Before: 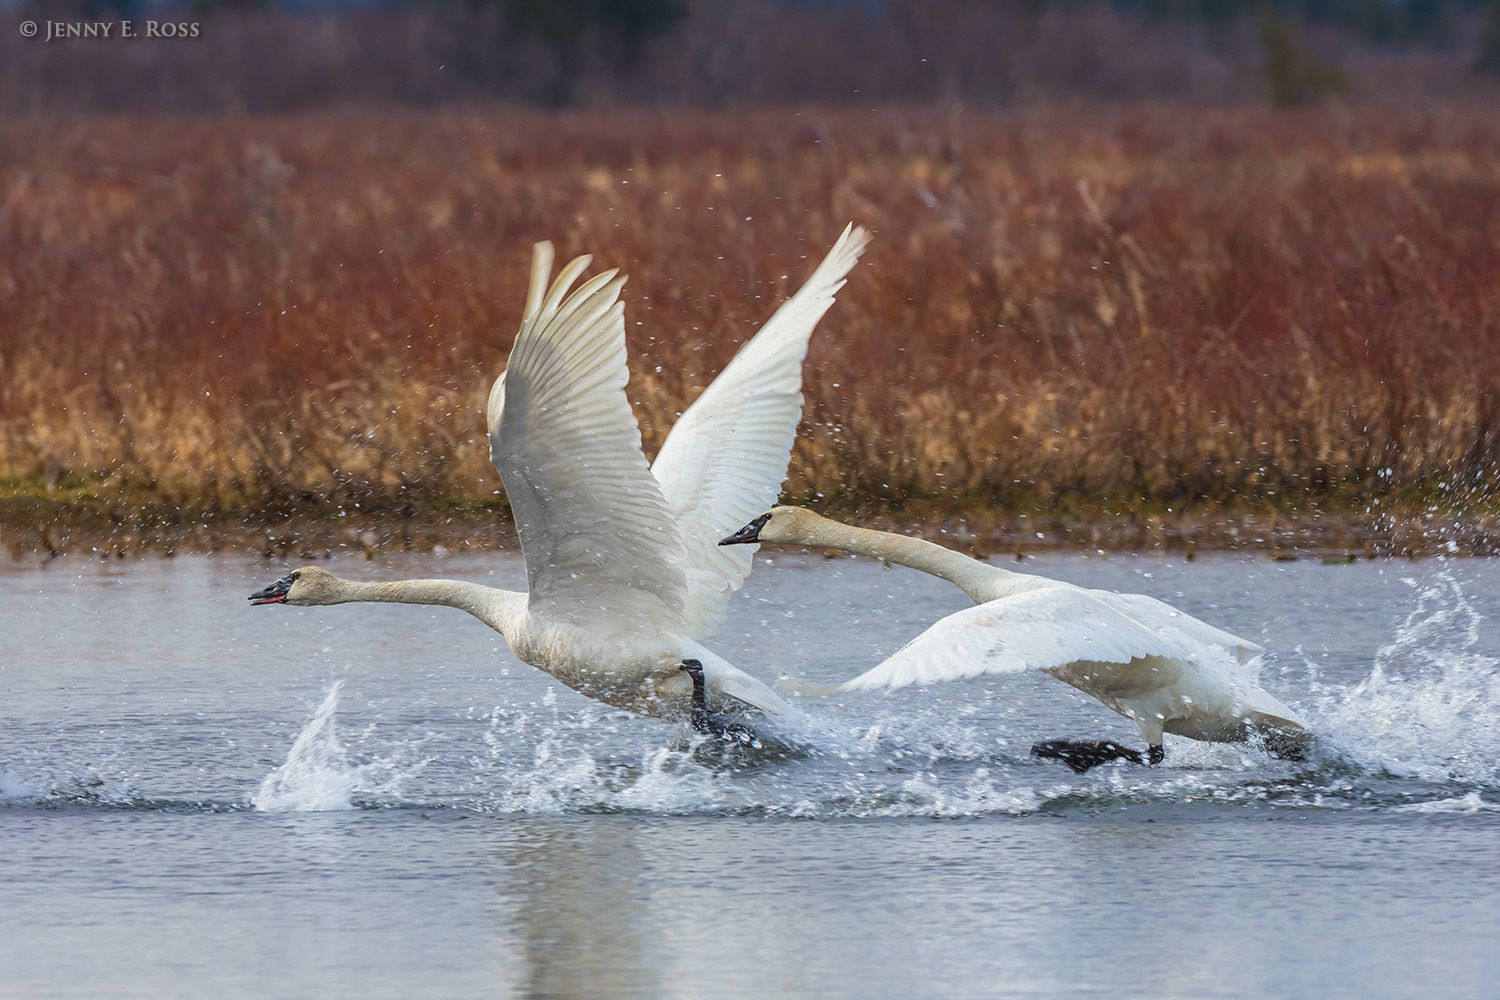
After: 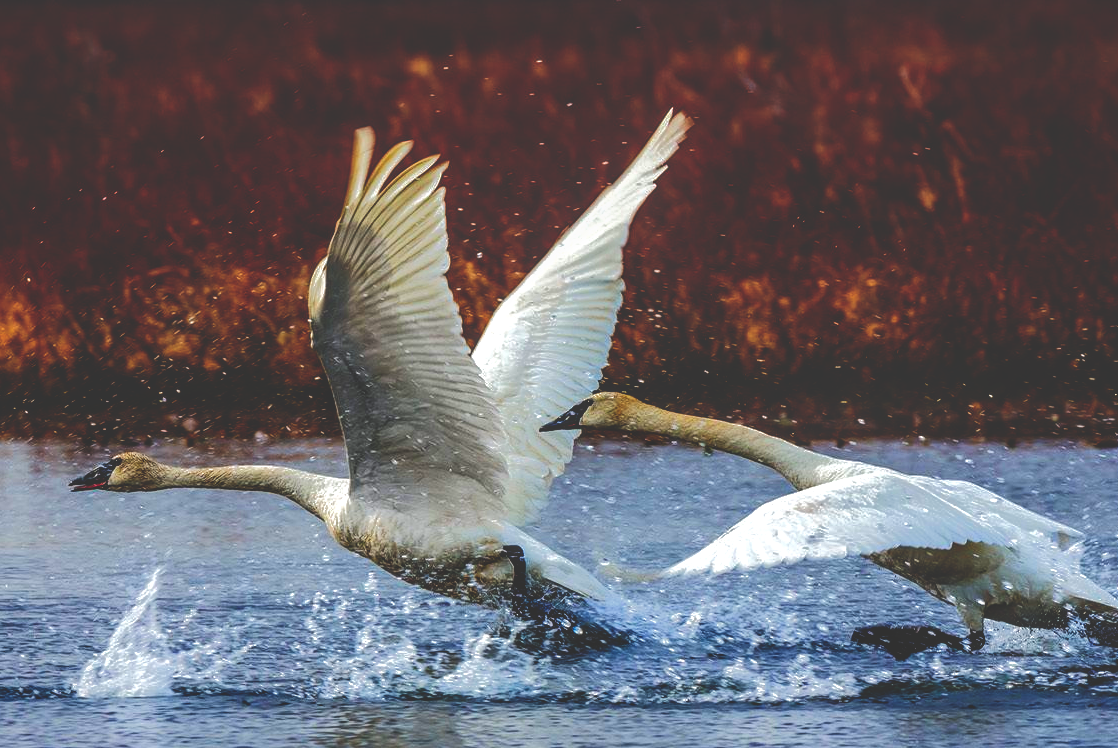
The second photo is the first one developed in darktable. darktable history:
color balance rgb: global offset › hue 171.12°, perceptual saturation grading › global saturation 35.105%, perceptual saturation grading › highlights -25.393%, perceptual saturation grading › shadows 49.851%
base curve: curves: ch0 [(0, 0.036) (0.083, 0.04) (0.804, 1)], preserve colors none
crop and rotate: left 11.994%, top 11.46%, right 13.437%, bottom 13.664%
shadows and highlights: radius 332.61, shadows 54.56, highlights -99.61, compress 94.24%, highlights color adjustment 0.043%, soften with gaussian
local contrast: on, module defaults
tone curve: curves: ch0 [(0, 0) (0.003, 0.098) (0.011, 0.099) (0.025, 0.103) (0.044, 0.114) (0.069, 0.13) (0.1, 0.142) (0.136, 0.161) (0.177, 0.189) (0.224, 0.224) (0.277, 0.266) (0.335, 0.32) (0.399, 0.38) (0.468, 0.45) (0.543, 0.522) (0.623, 0.598) (0.709, 0.669) (0.801, 0.731) (0.898, 0.786) (1, 1)], color space Lab, independent channels, preserve colors none
